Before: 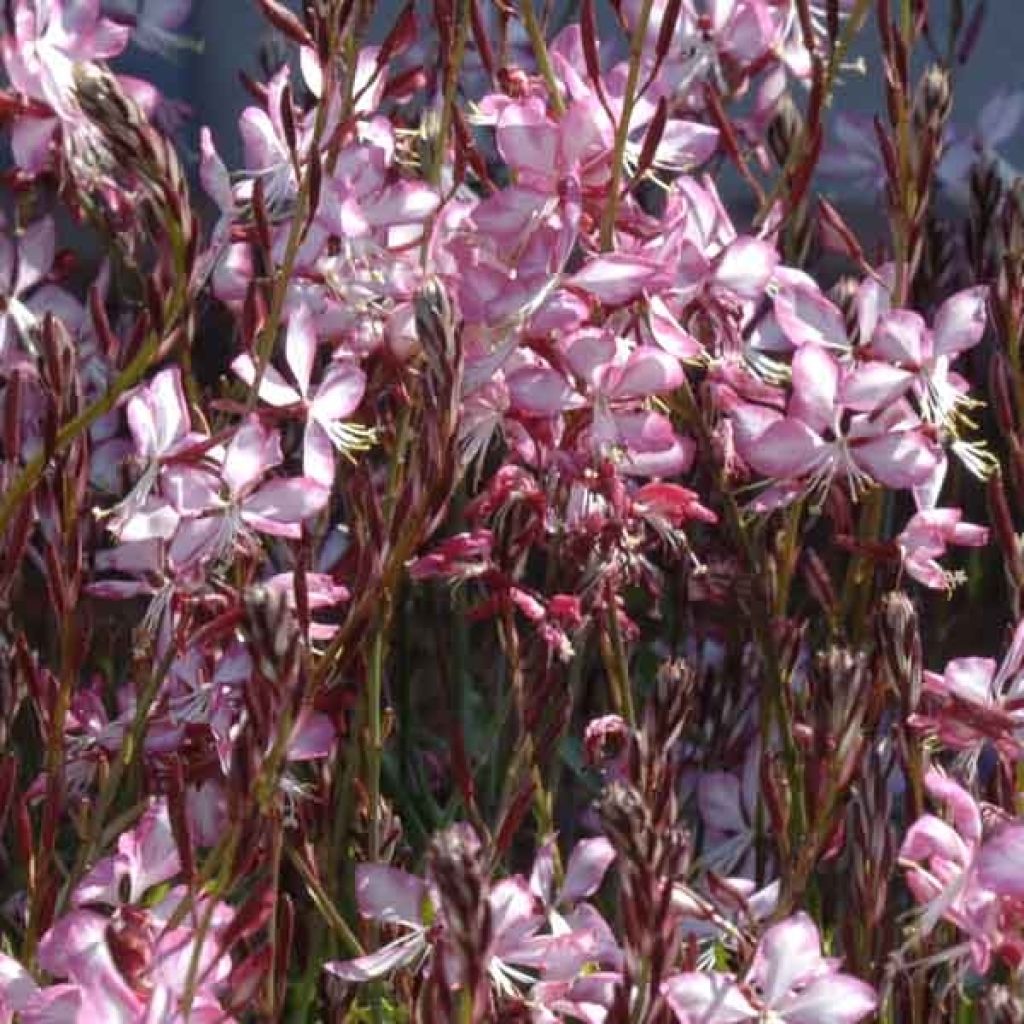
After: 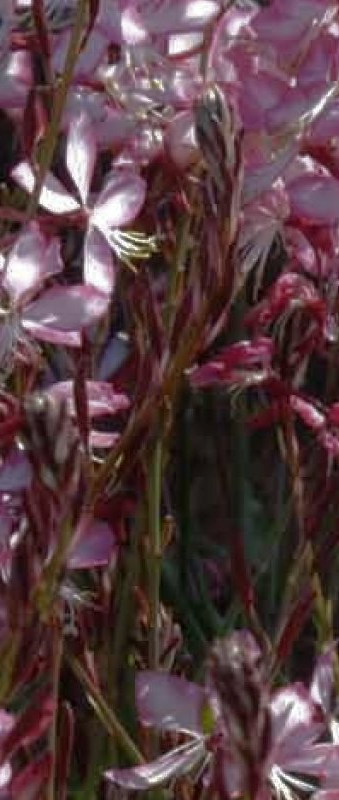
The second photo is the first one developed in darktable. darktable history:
shadows and highlights: radius 90.19, shadows -13.96, white point adjustment 0.229, highlights 31.77, compress 48.54%, soften with gaussian
crop and rotate: left 21.542%, top 18.816%, right 45.289%, bottom 2.98%
base curve: curves: ch0 [(0, 0) (0.826, 0.587) (1, 1)]
